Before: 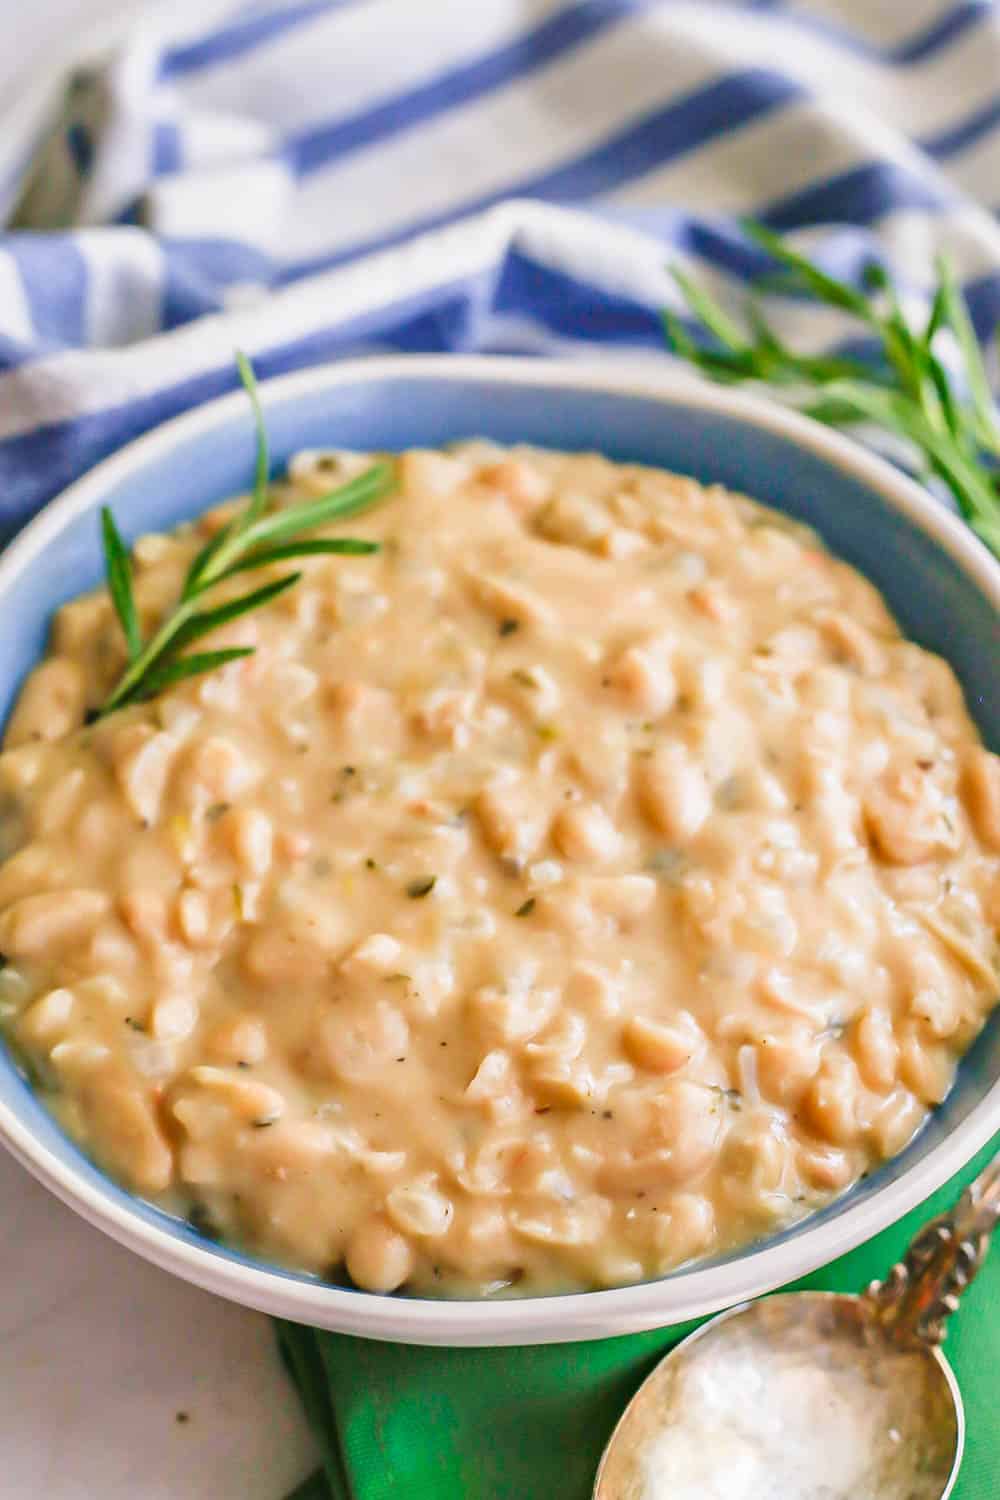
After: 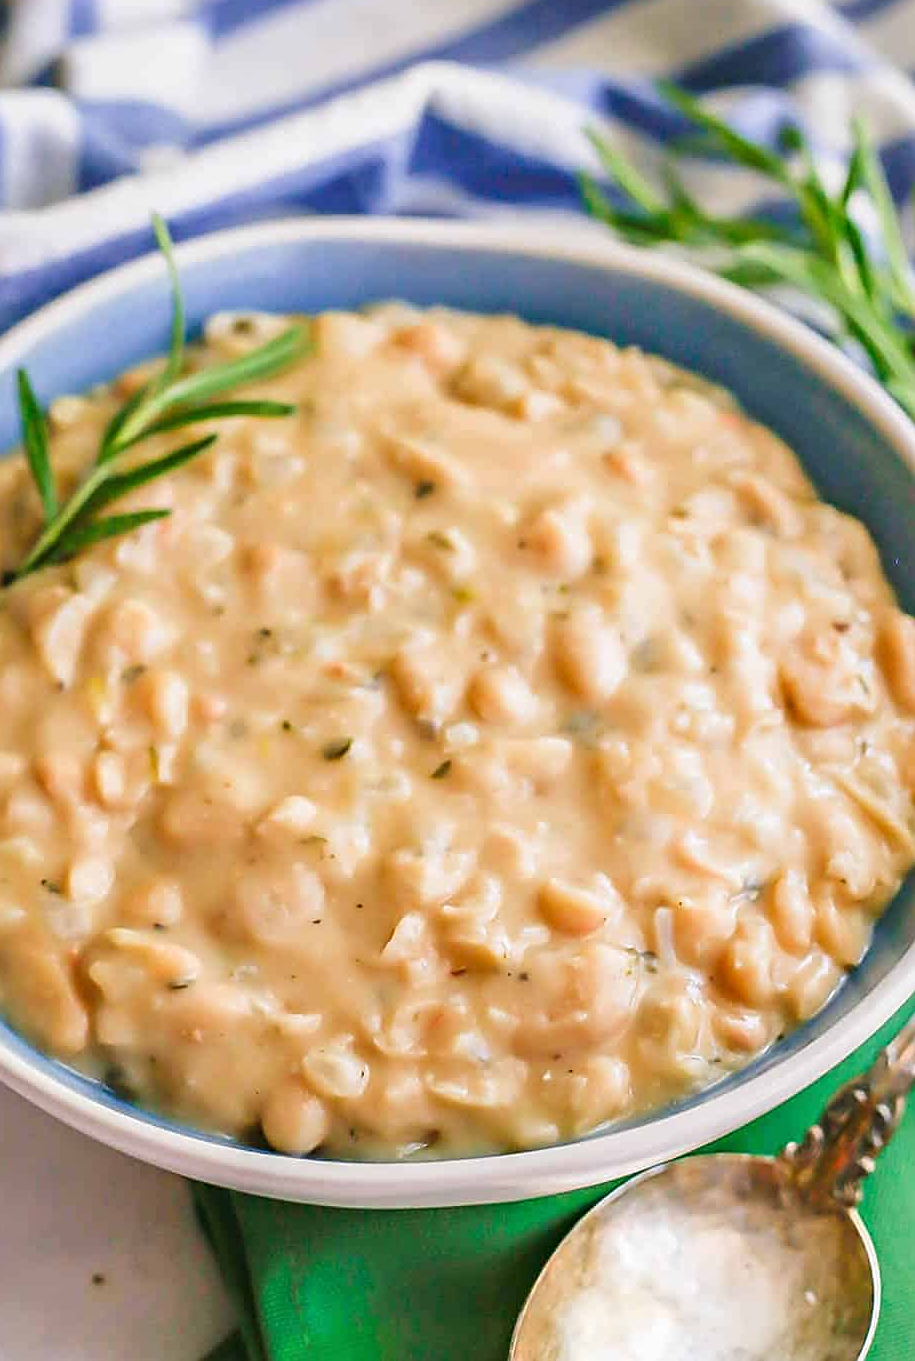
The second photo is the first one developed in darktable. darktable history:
crop and rotate: left 8.469%, top 9.205%
sharpen: on, module defaults
